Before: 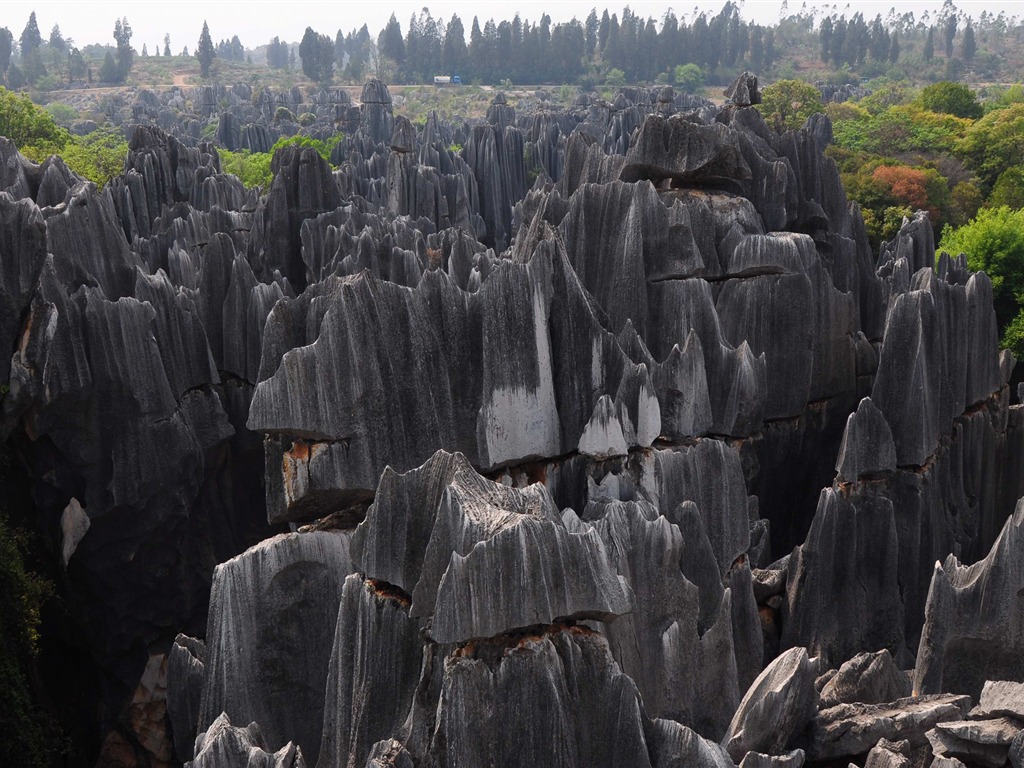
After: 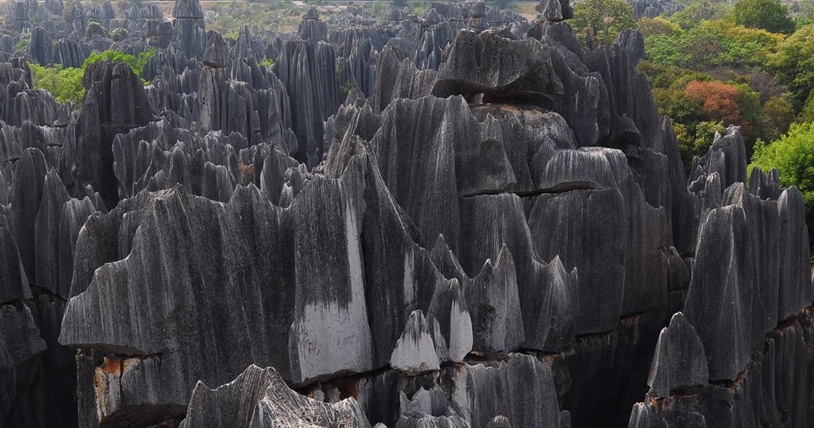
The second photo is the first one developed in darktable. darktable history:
crop: left 18.4%, top 11.078%, right 2.105%, bottom 33.104%
